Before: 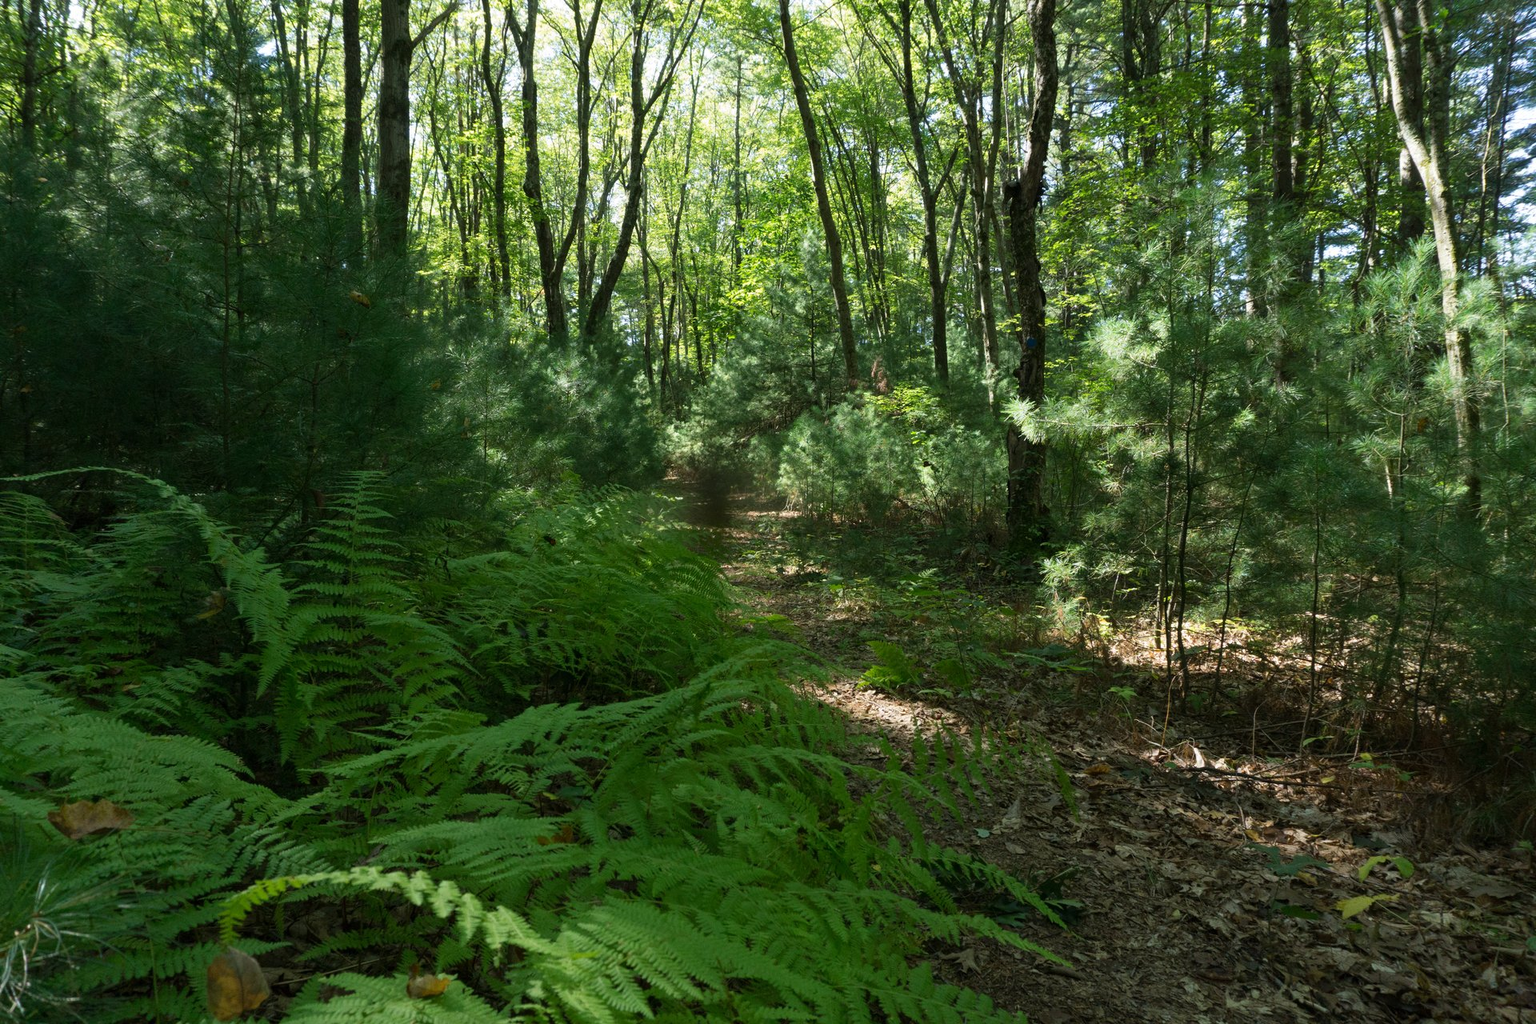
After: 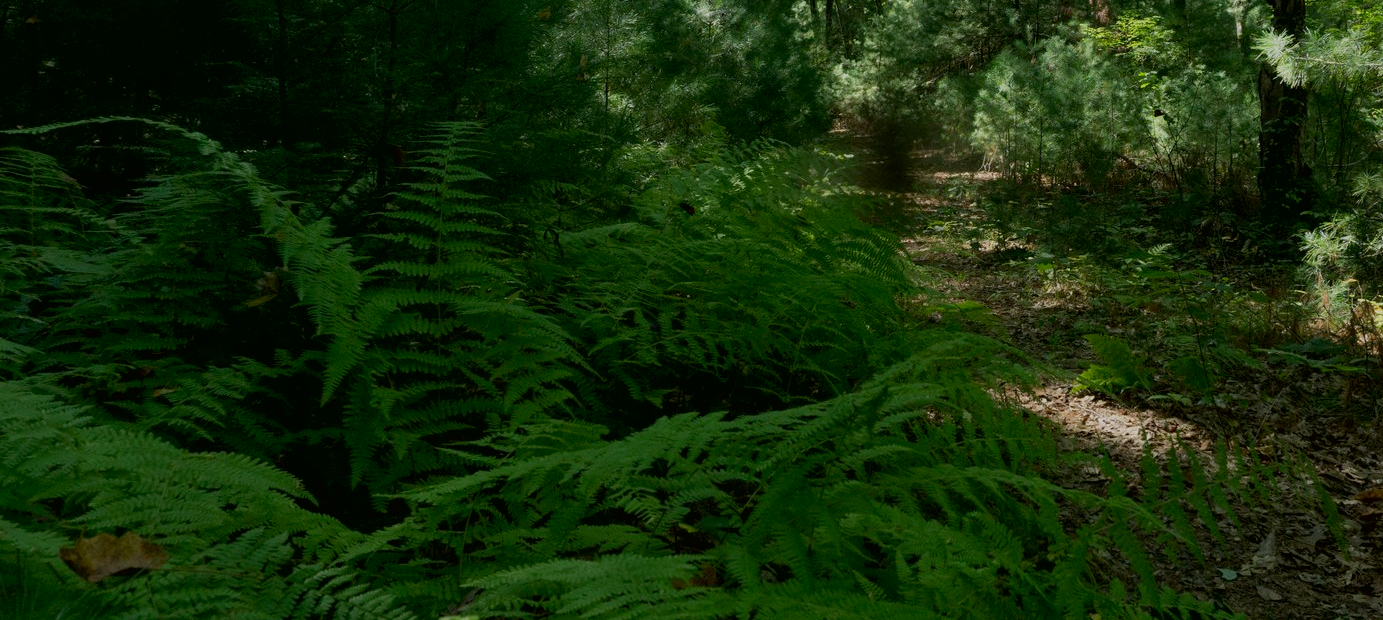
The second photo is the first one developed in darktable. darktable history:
crop: top 36.498%, right 27.964%, bottom 14.995%
exposure: black level correction 0.009, exposure -0.637 EV, compensate highlight preservation false
contrast brightness saturation: contrast -0.02, brightness -0.01, saturation 0.03
